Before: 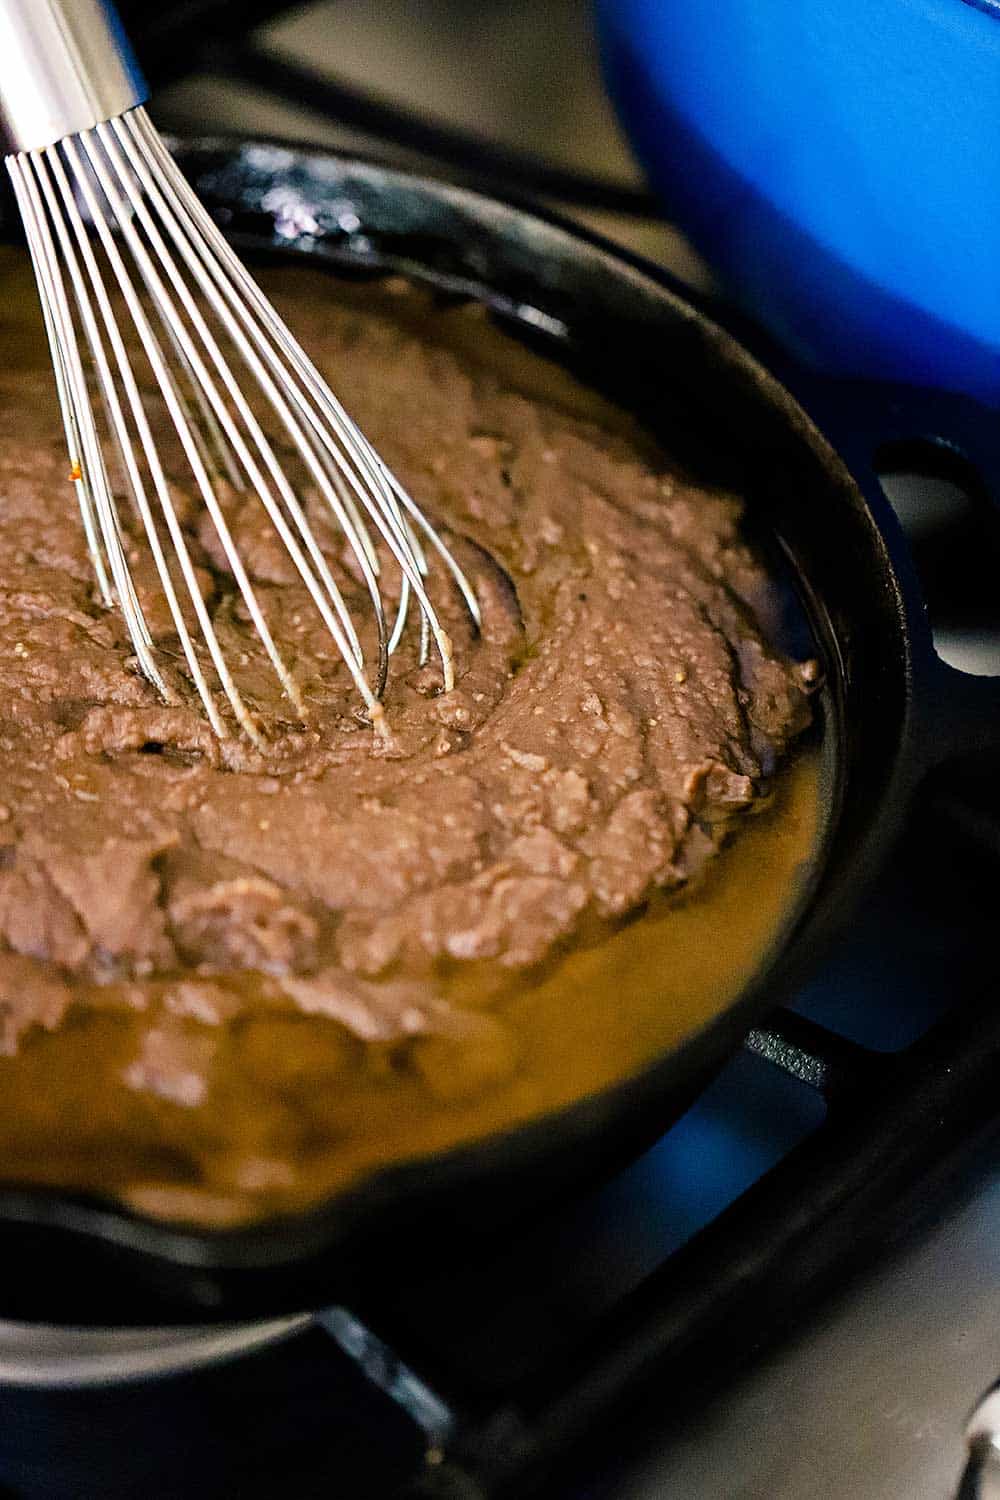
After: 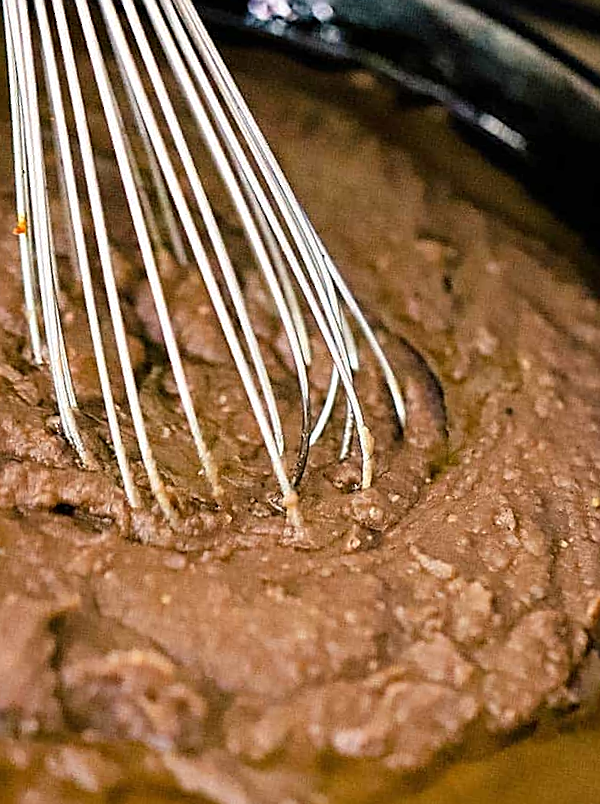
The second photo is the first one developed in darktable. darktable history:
sharpen: on, module defaults
crop and rotate: angle -6.88°, left 2.073%, top 6.782%, right 27.535%, bottom 30.323%
